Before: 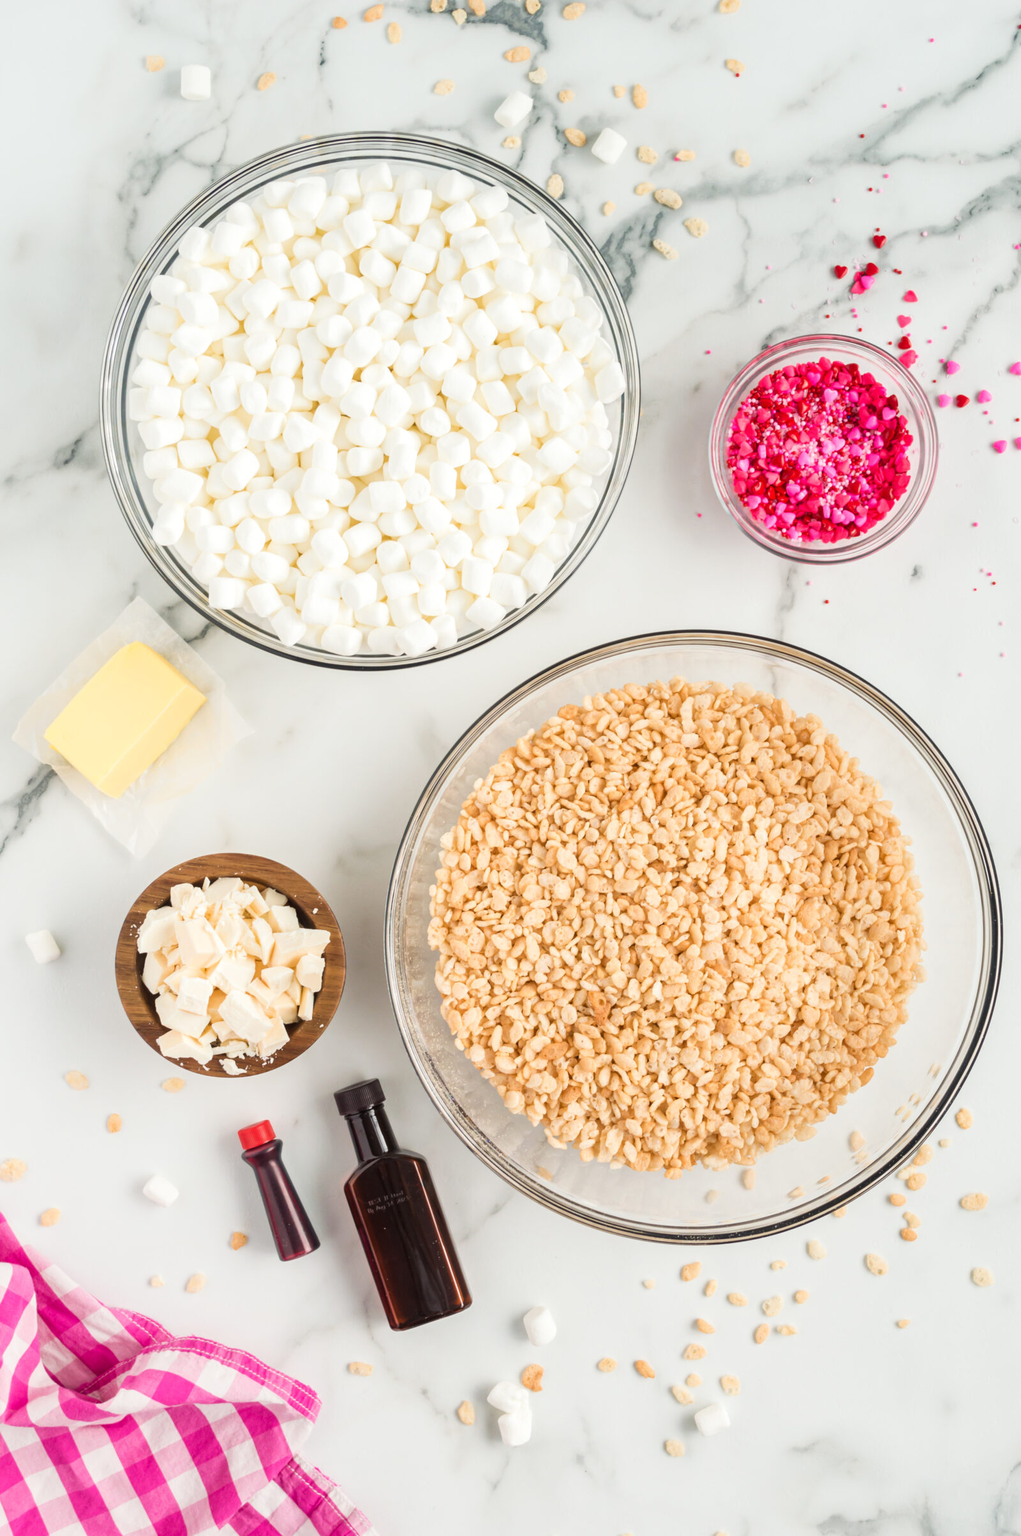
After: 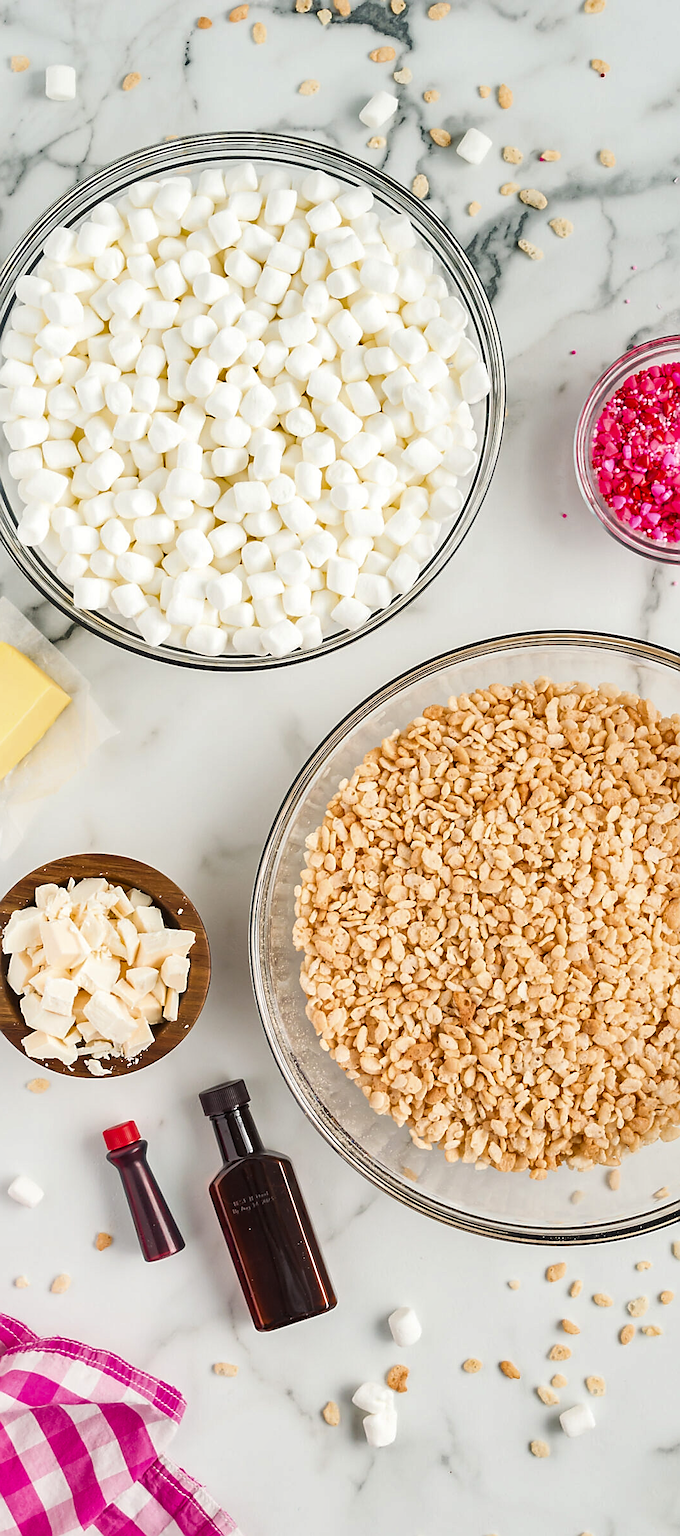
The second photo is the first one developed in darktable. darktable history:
crop and rotate: left 13.356%, right 19.959%
base curve: preserve colors none
shadows and highlights: shadows 52.69, soften with gaussian
sharpen: radius 1.428, amount 1.266, threshold 0.769
